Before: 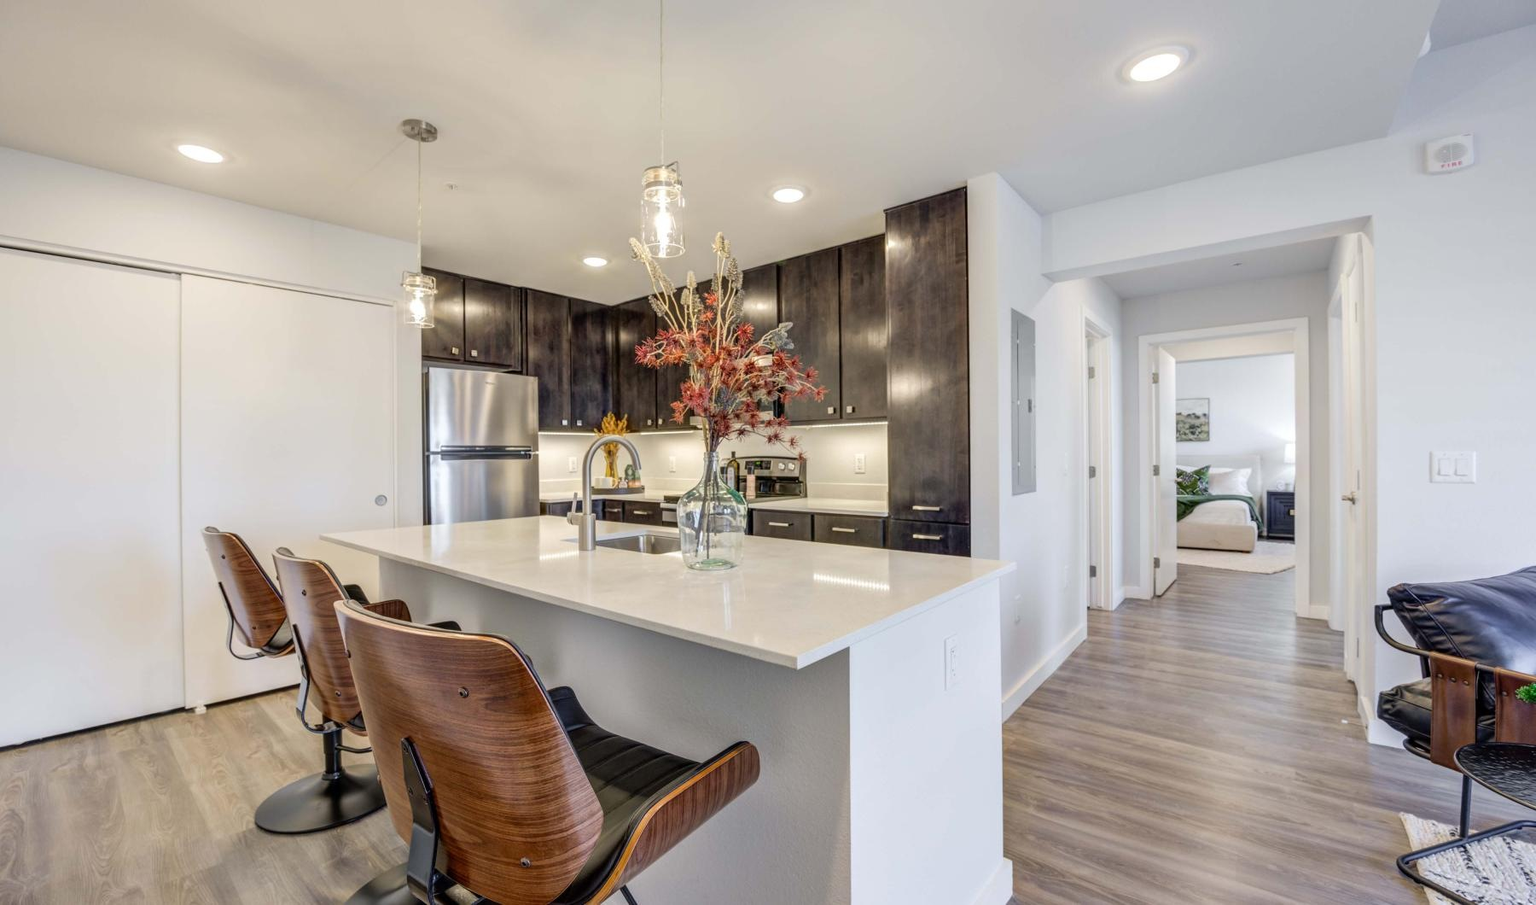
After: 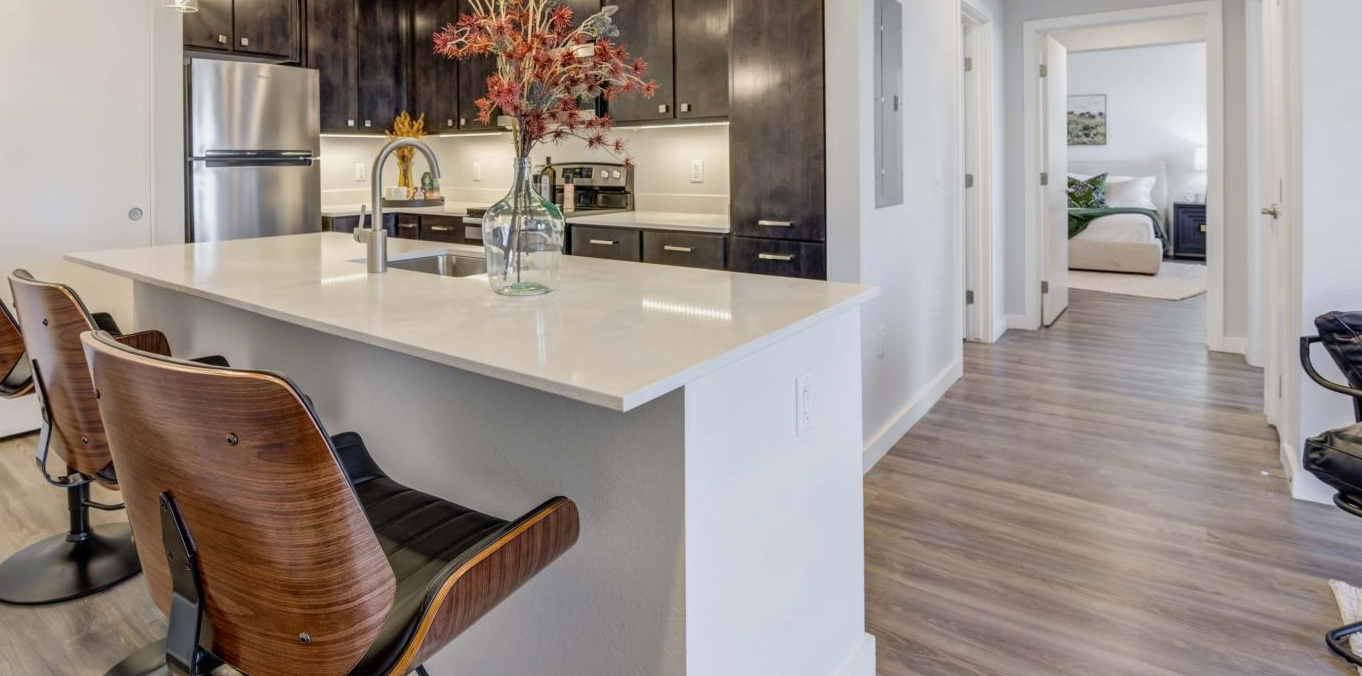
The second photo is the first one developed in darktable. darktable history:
exposure: exposure -0.157 EV, compensate highlight preservation false
crop and rotate: left 17.299%, top 35.115%, right 7.015%, bottom 1.024%
